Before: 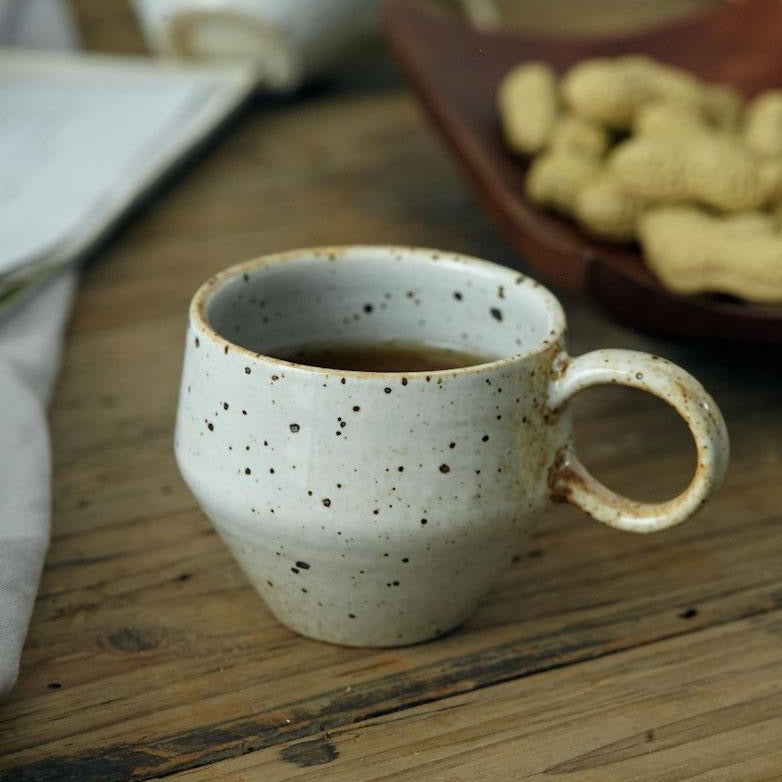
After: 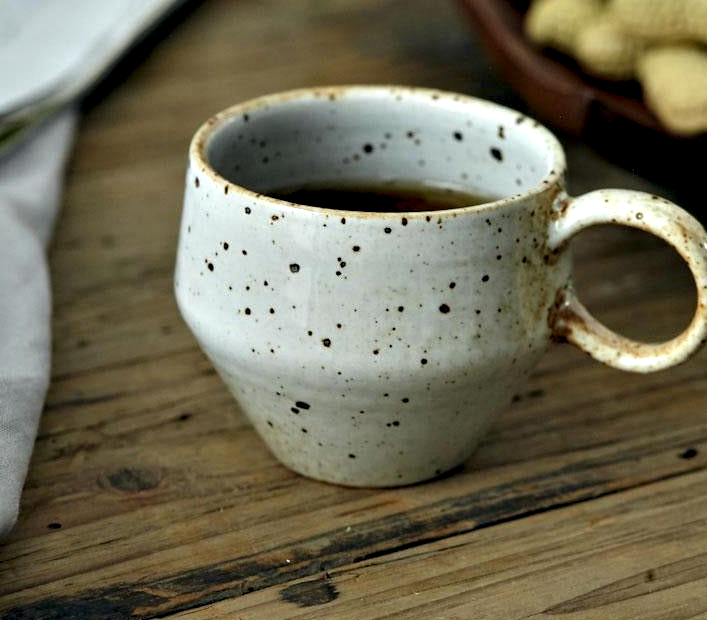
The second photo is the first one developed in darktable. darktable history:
levels: black 0.108%
contrast equalizer: y [[0.6 ×6], [0.55 ×6], [0 ×6], [0 ×6], [0 ×6]]
crop: top 20.467%, right 9.465%, bottom 0.216%
